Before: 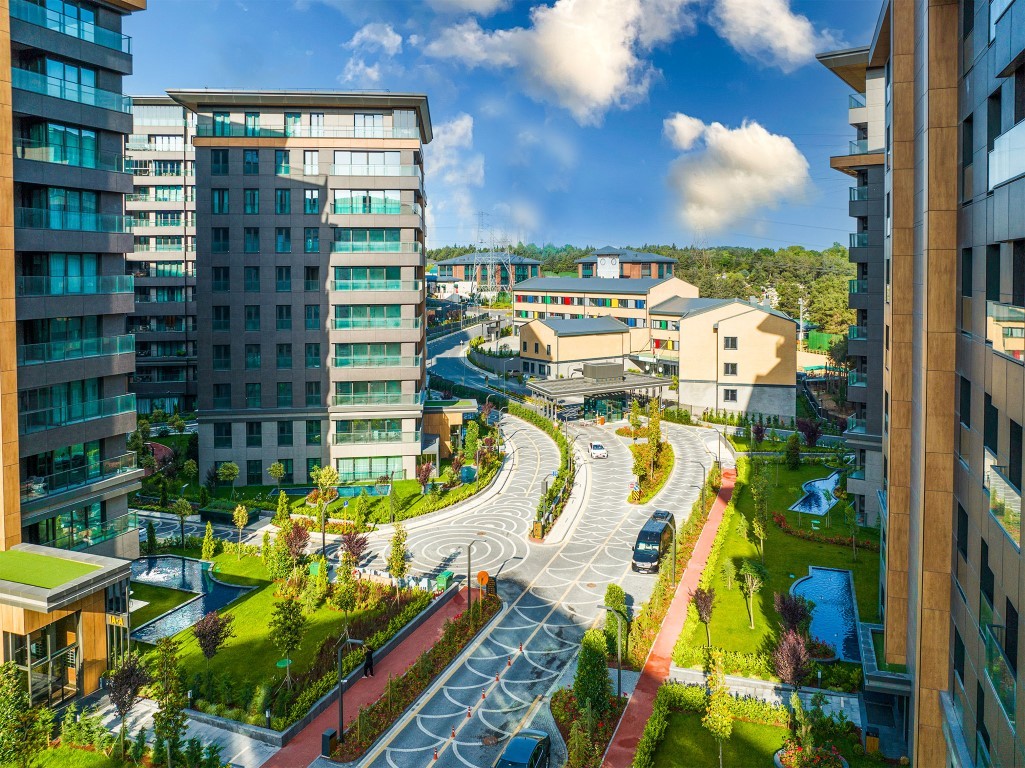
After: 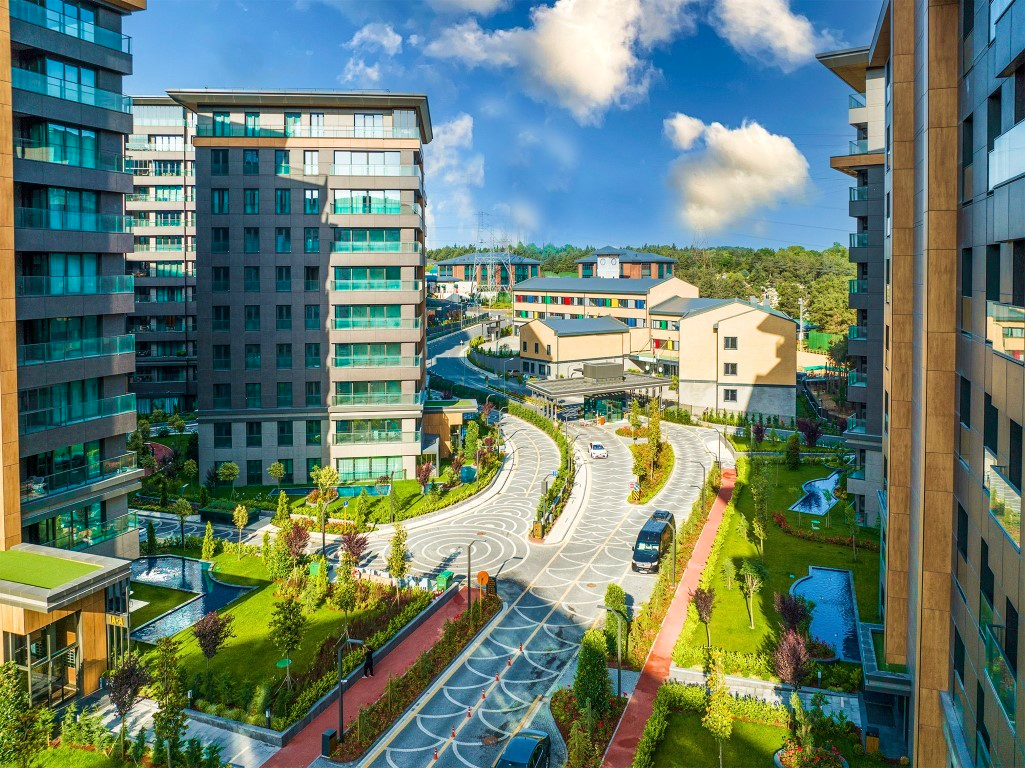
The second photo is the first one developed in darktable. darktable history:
local contrast: mode bilateral grid, contrast 10, coarseness 26, detail 112%, midtone range 0.2
tone equalizer: edges refinement/feathering 500, mask exposure compensation -1.57 EV, preserve details no
velvia: on, module defaults
